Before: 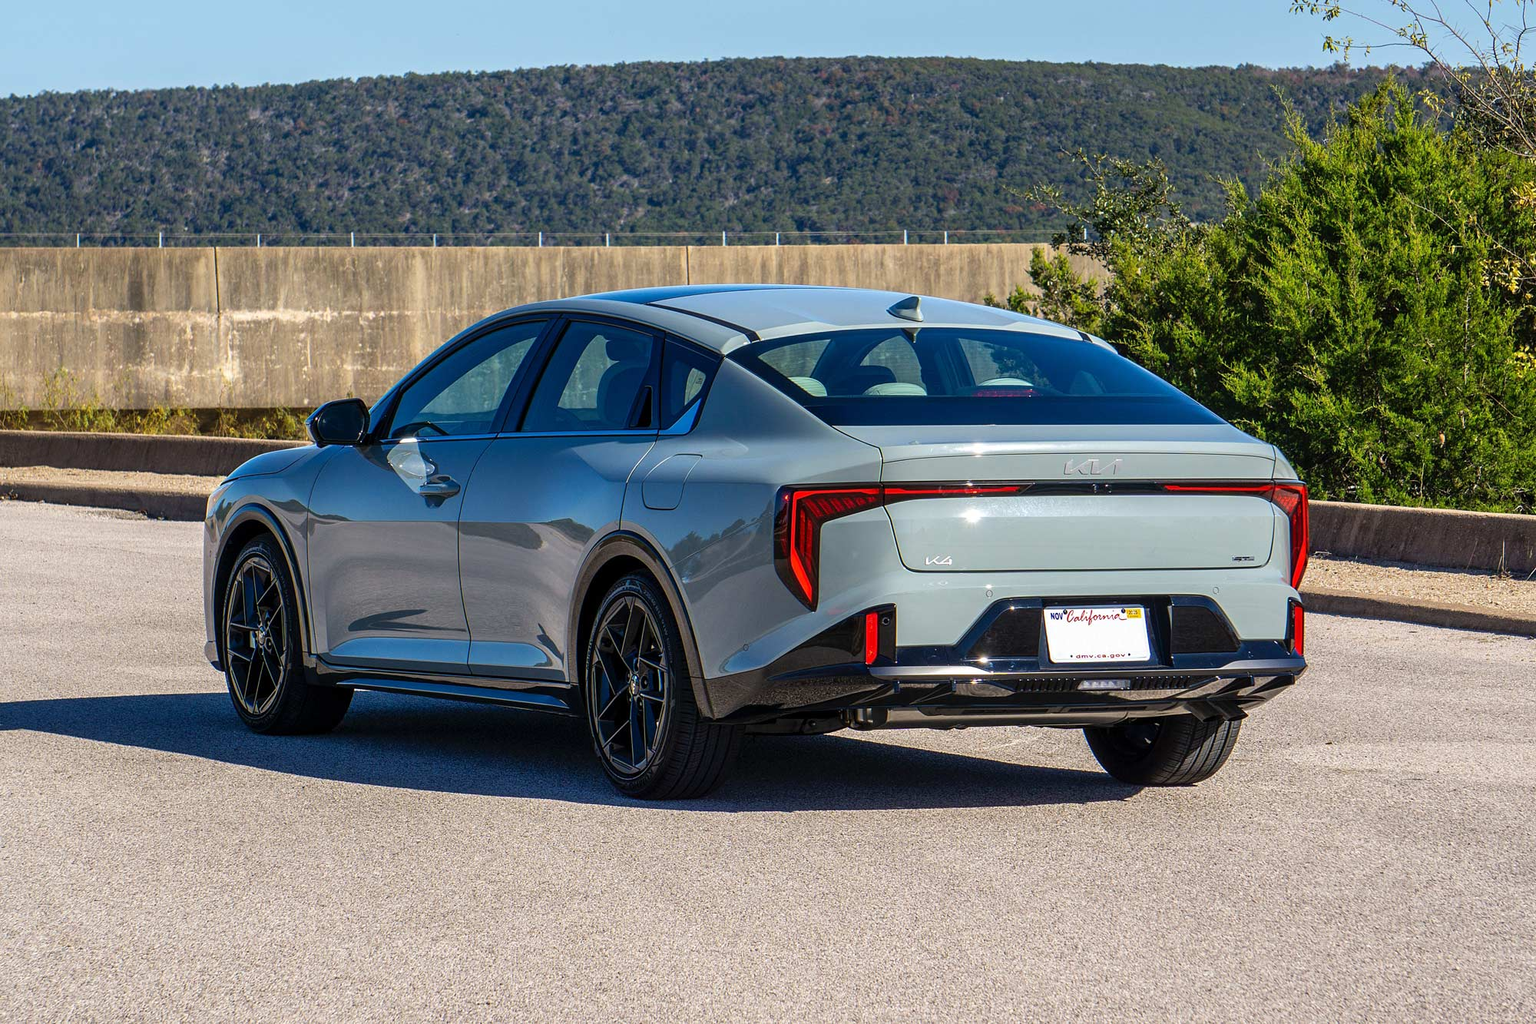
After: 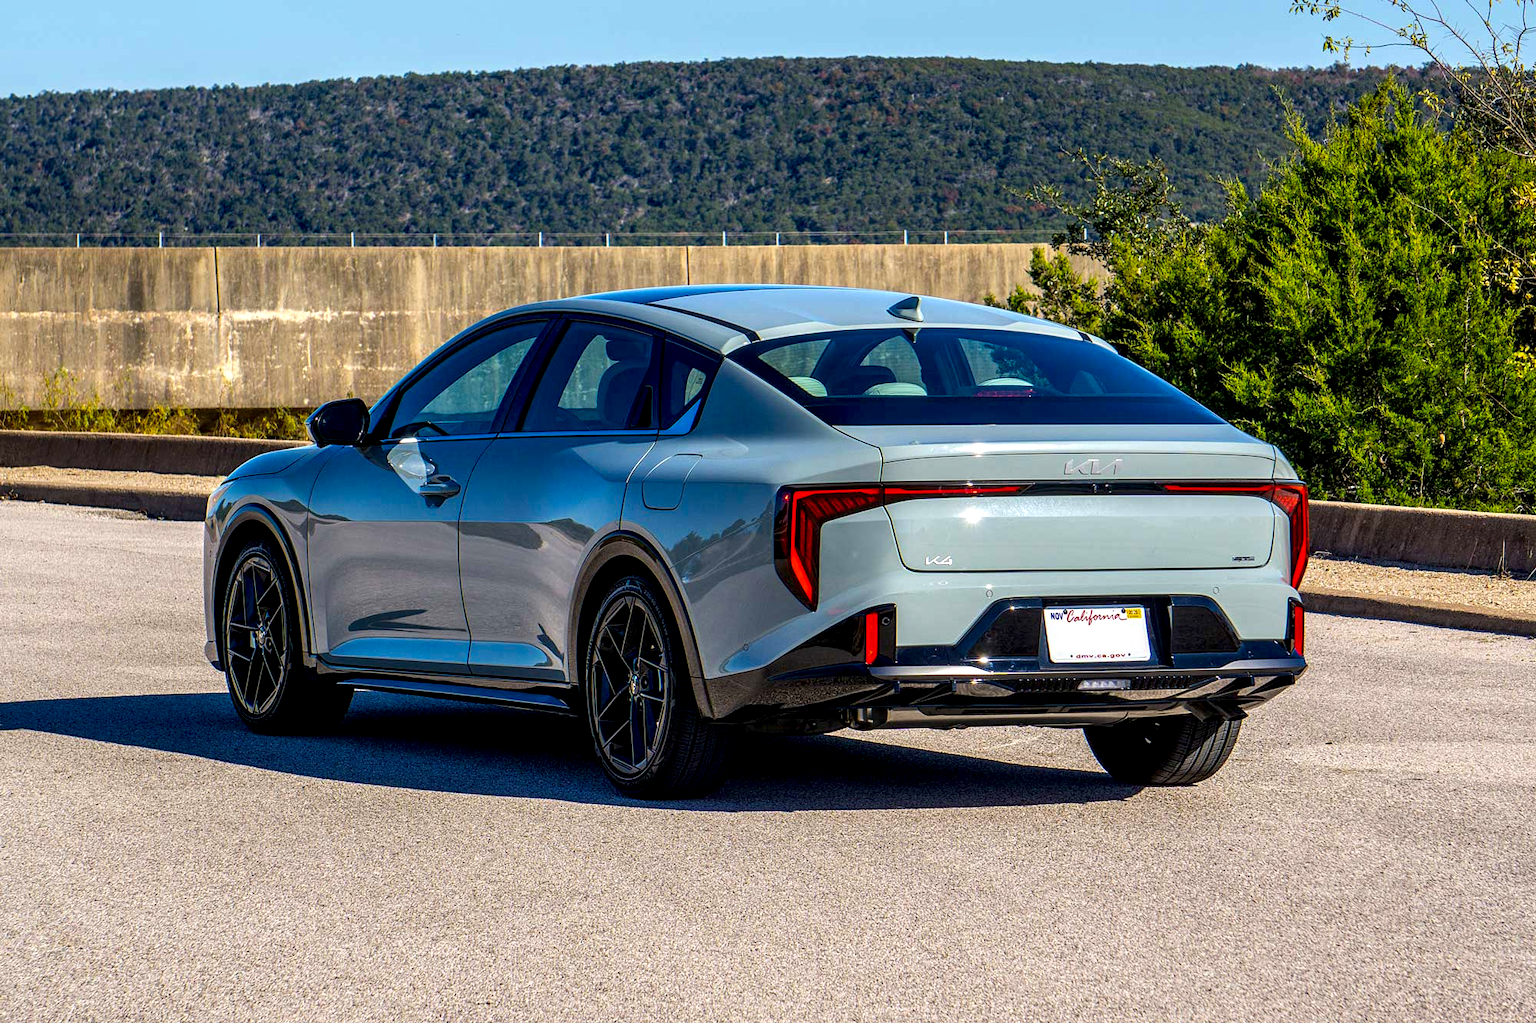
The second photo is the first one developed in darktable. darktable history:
color balance rgb: perceptual saturation grading › global saturation 30%, global vibrance 10%
local contrast: detail 135%, midtone range 0.75
